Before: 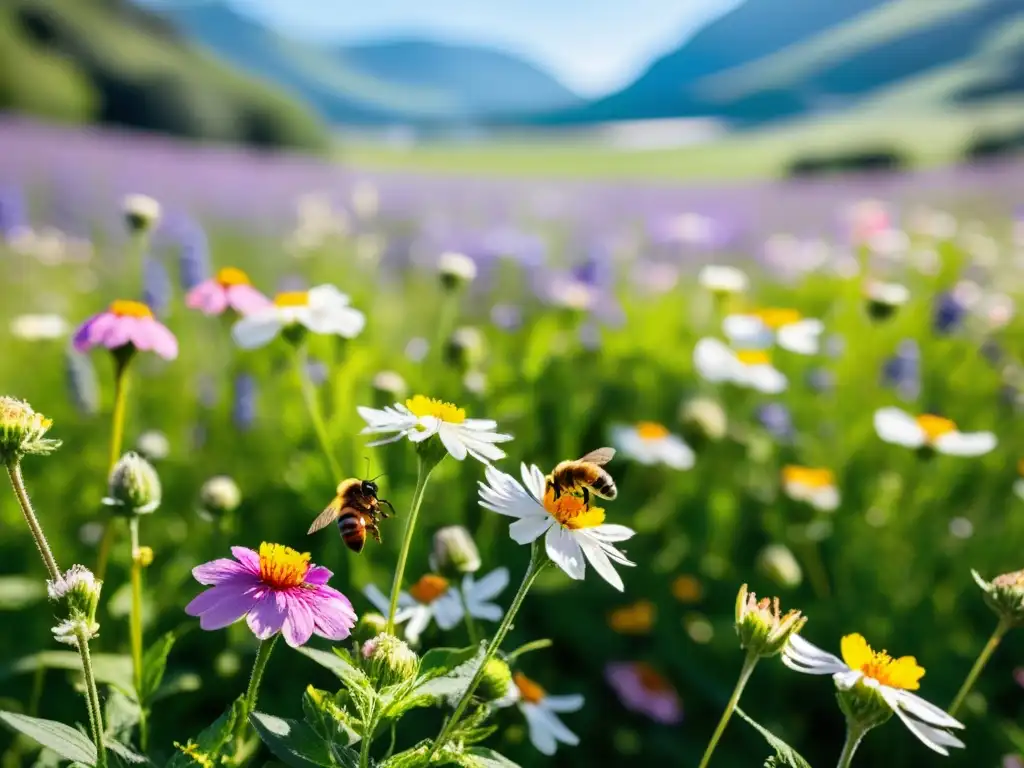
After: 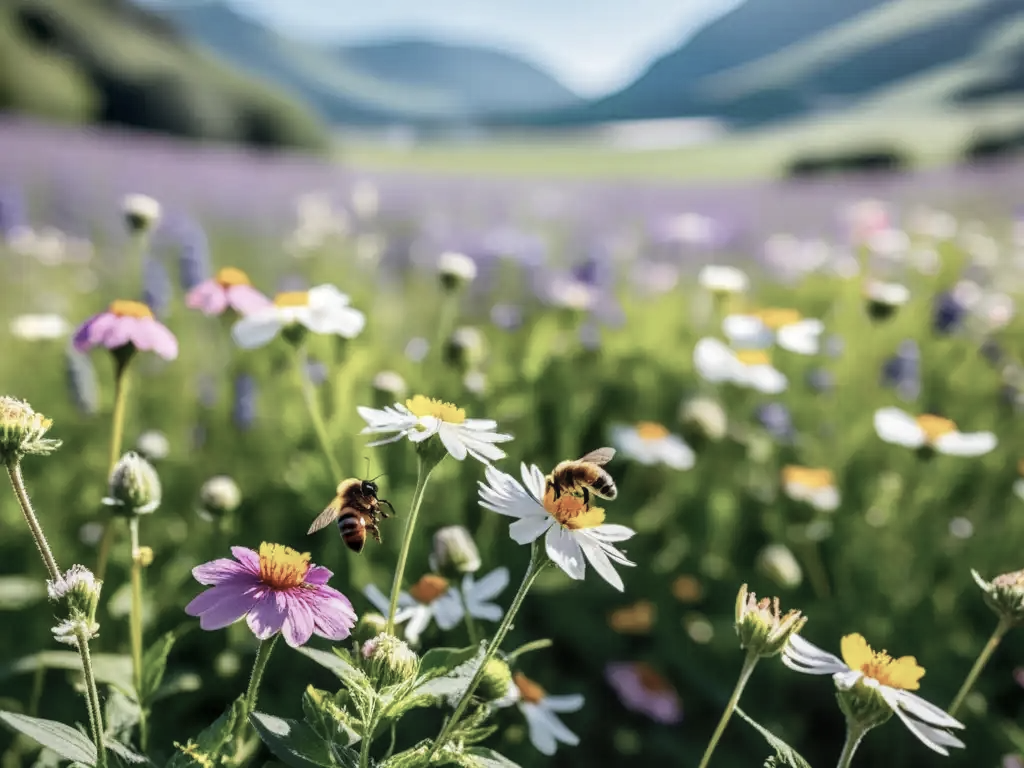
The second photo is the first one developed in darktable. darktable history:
contrast brightness saturation: contrast -0.05, saturation -0.41
local contrast: on, module defaults
